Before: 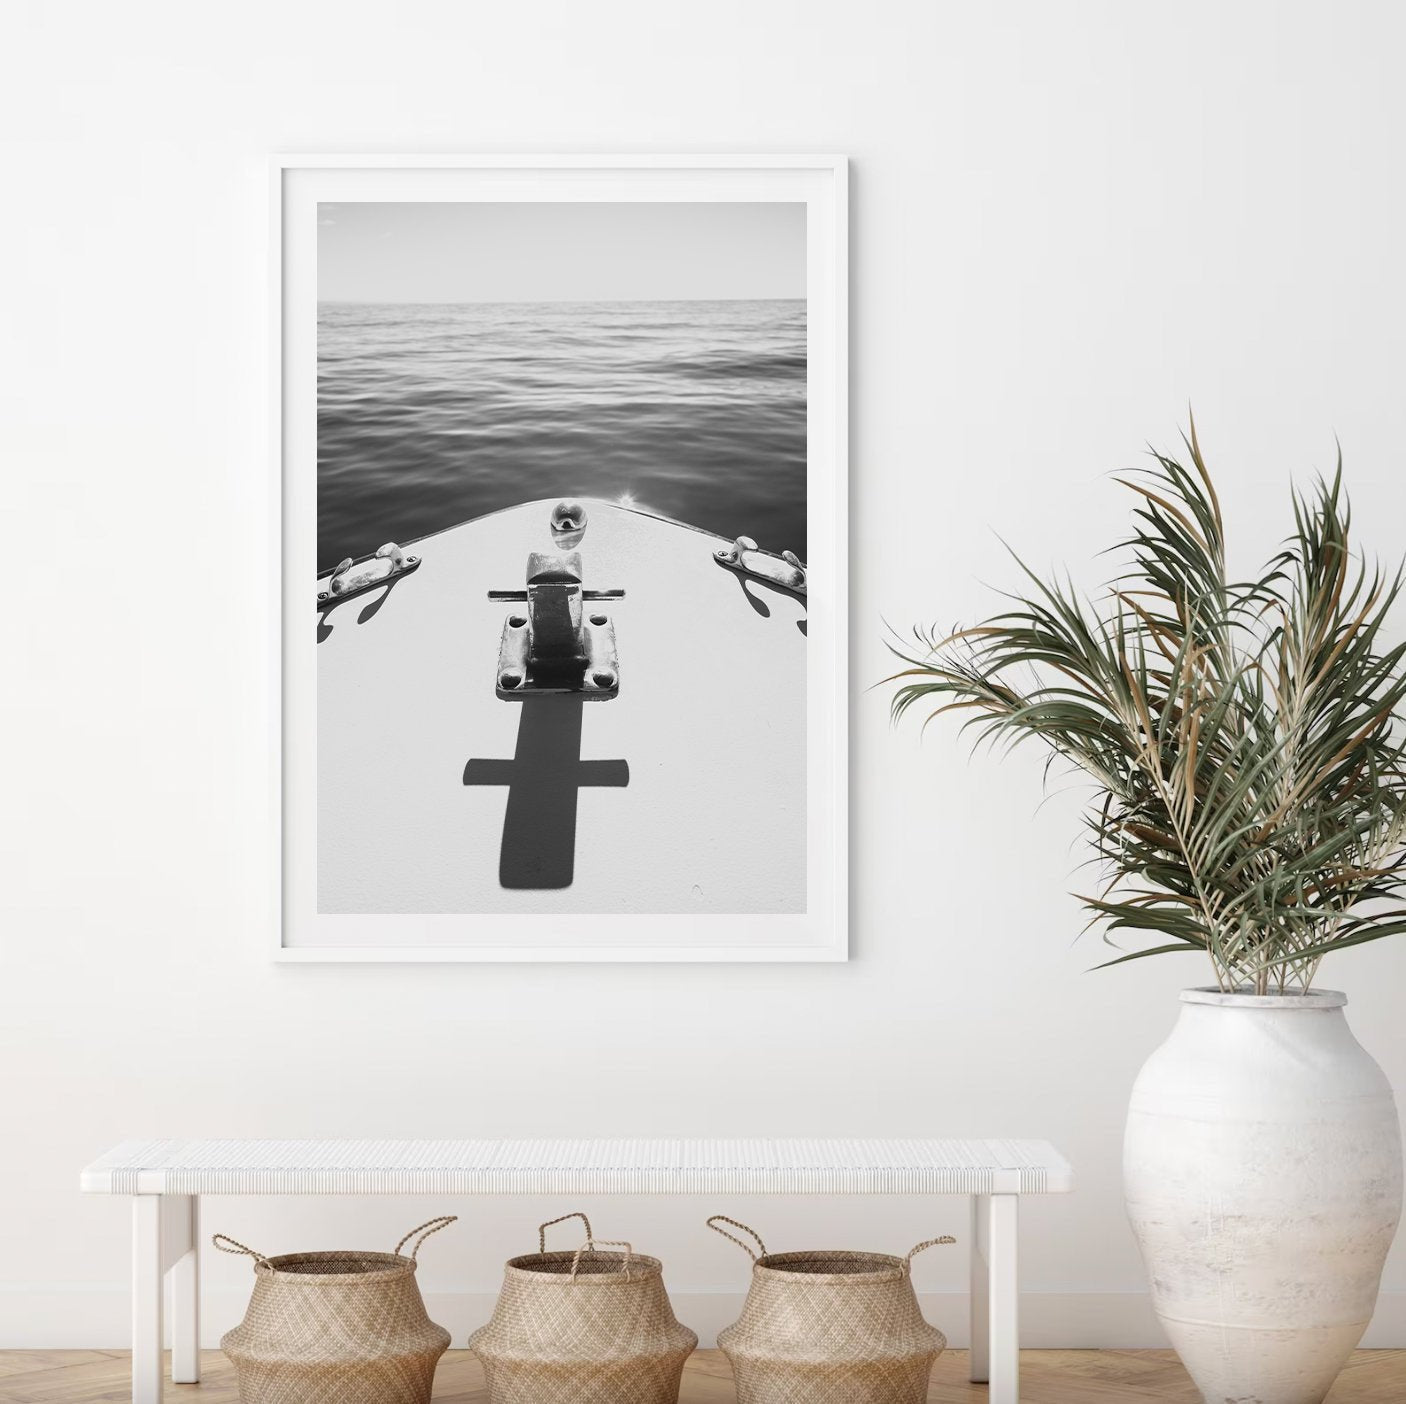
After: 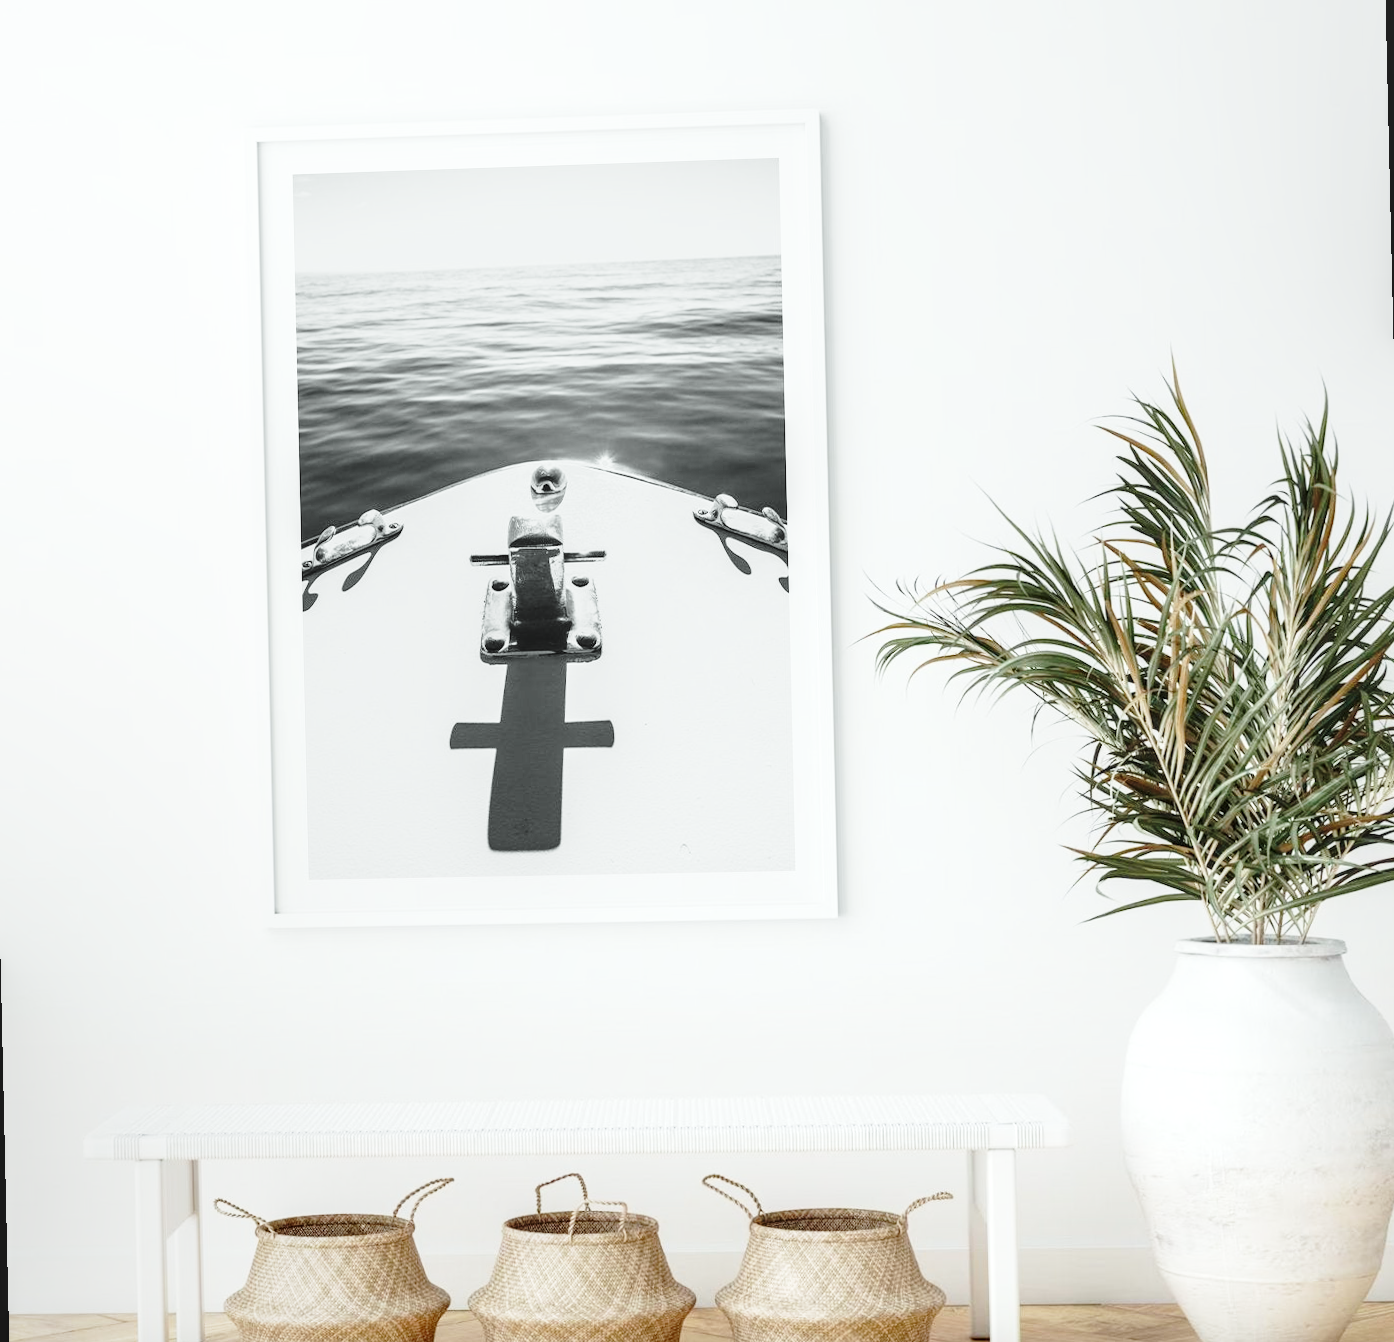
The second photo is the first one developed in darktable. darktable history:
base curve: curves: ch0 [(0, 0) (0.028, 0.03) (0.121, 0.232) (0.46, 0.748) (0.859, 0.968) (1, 1)], preserve colors none
color calibration: illuminant Planckian (black body), x 0.351, y 0.352, temperature 4794.27 K
local contrast: on, module defaults
rotate and perspective: rotation -1.32°, lens shift (horizontal) -0.031, crop left 0.015, crop right 0.985, crop top 0.047, crop bottom 0.982
